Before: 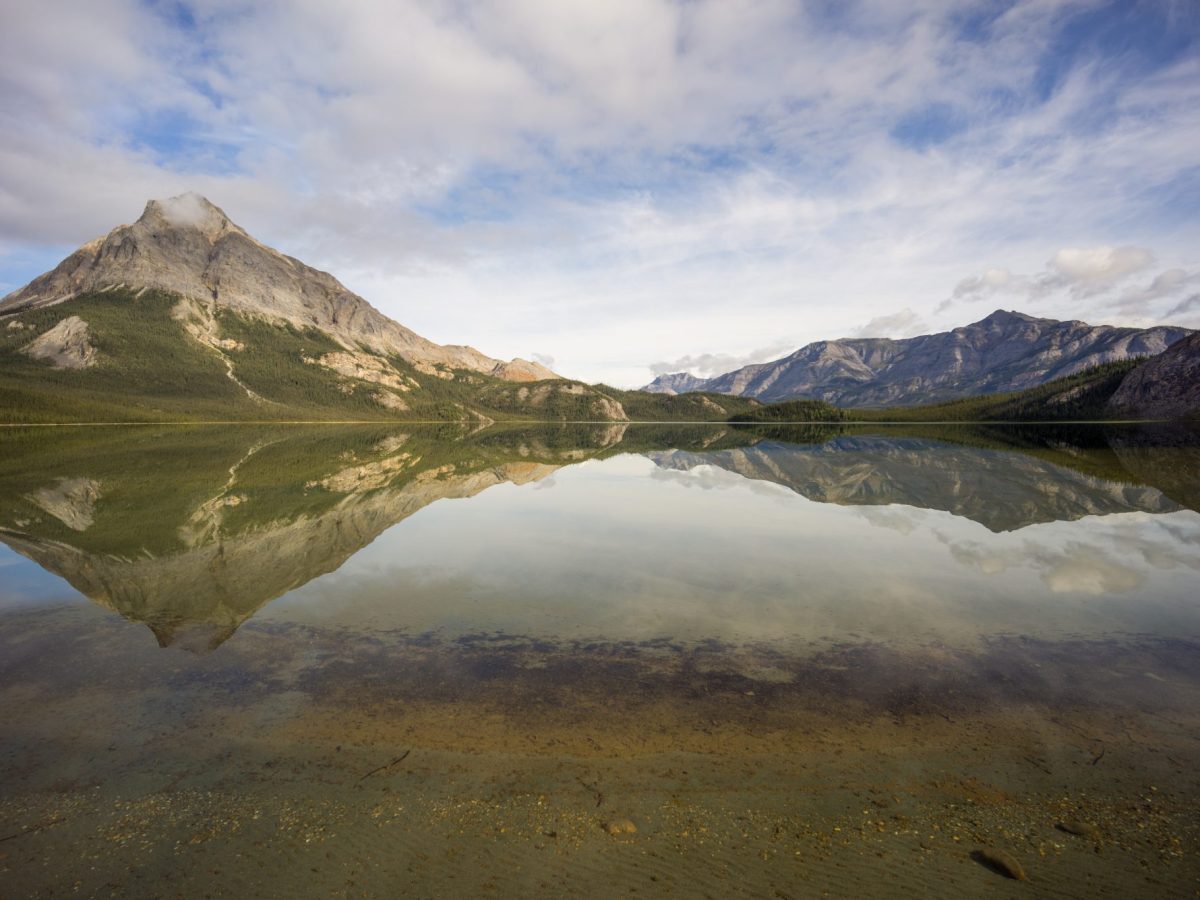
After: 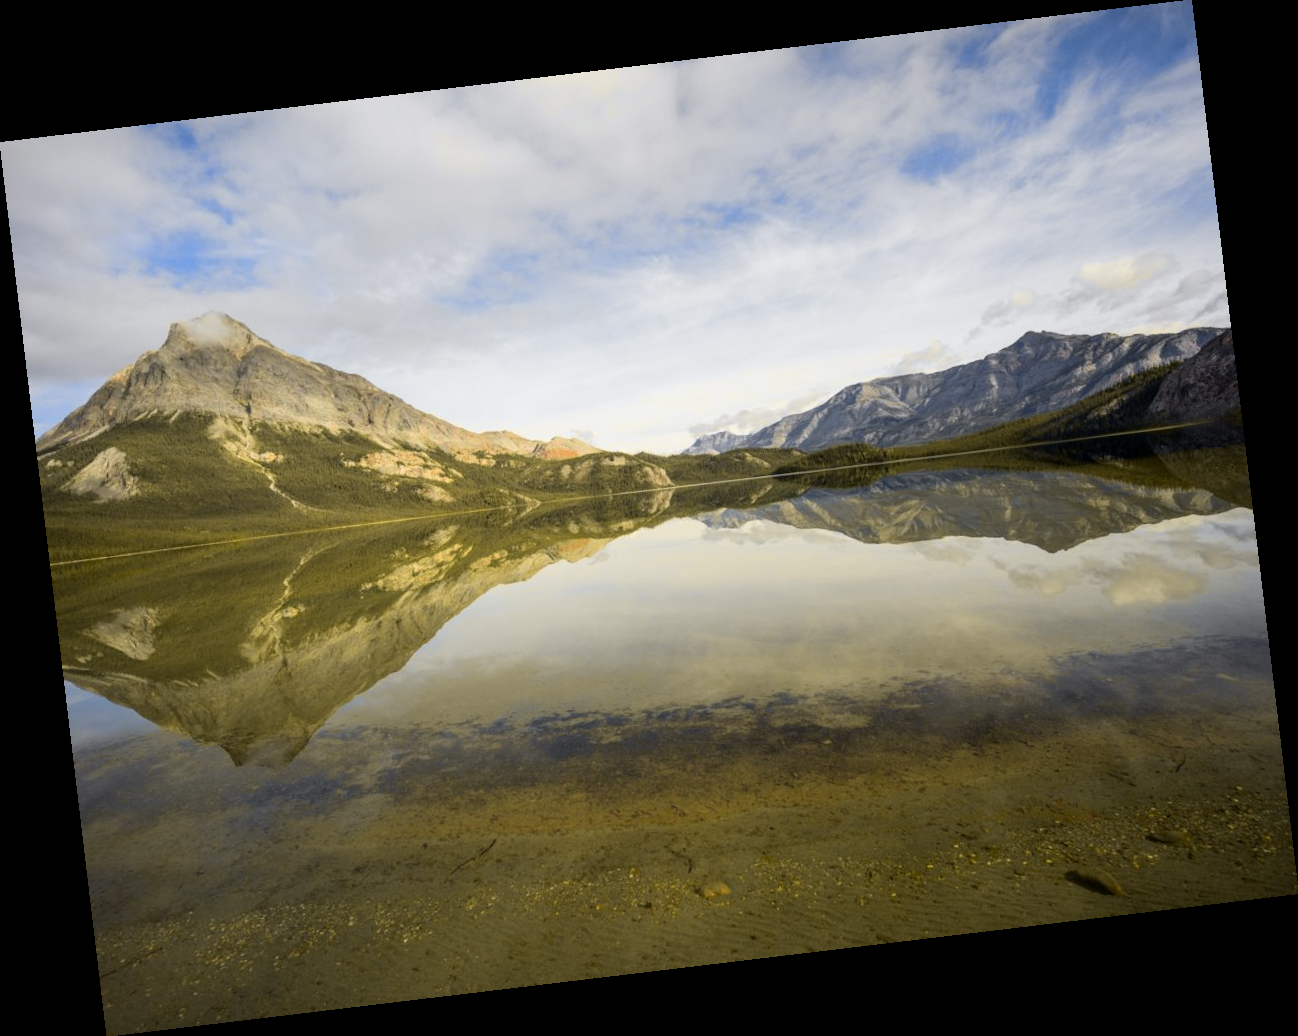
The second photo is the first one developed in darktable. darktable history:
rotate and perspective: rotation -6.83°, automatic cropping off
tone curve: curves: ch0 [(0, 0) (0.071, 0.058) (0.266, 0.268) (0.498, 0.542) (0.766, 0.807) (1, 0.983)]; ch1 [(0, 0) (0.346, 0.307) (0.408, 0.387) (0.463, 0.465) (0.482, 0.493) (0.502, 0.499) (0.517, 0.505) (0.55, 0.554) (0.597, 0.61) (0.651, 0.698) (1, 1)]; ch2 [(0, 0) (0.346, 0.34) (0.434, 0.46) (0.485, 0.494) (0.5, 0.498) (0.509, 0.517) (0.526, 0.539) (0.583, 0.603) (0.625, 0.659) (1, 1)], color space Lab, independent channels, preserve colors none
velvia: on, module defaults
